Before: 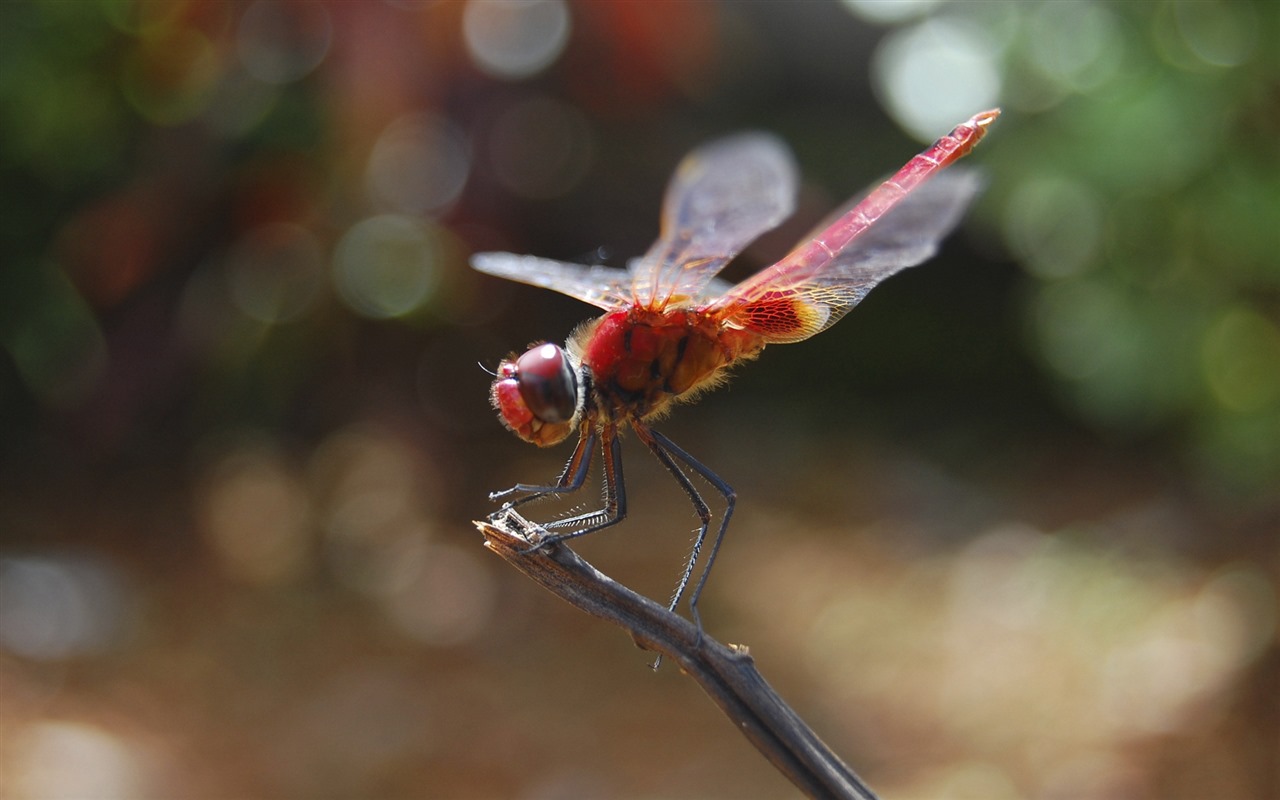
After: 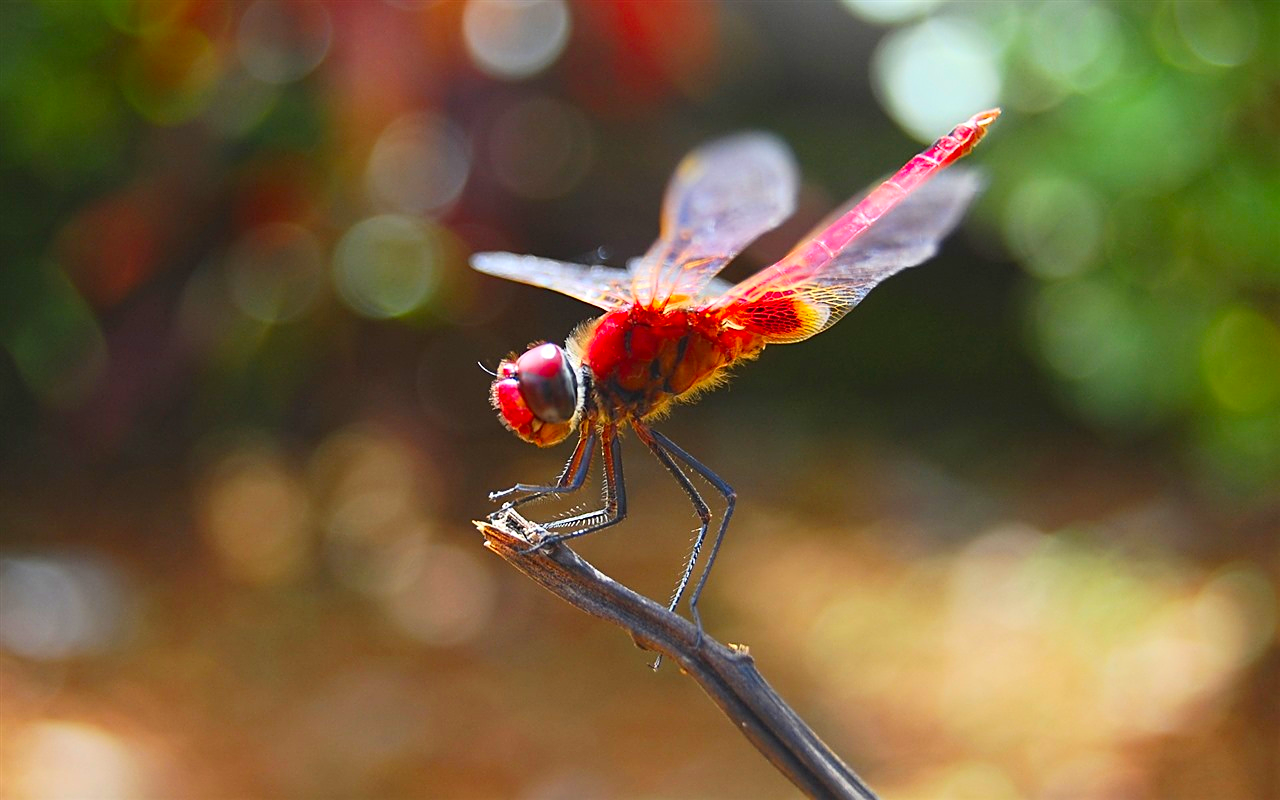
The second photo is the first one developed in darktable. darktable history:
sharpen: on, module defaults
contrast brightness saturation: contrast 0.197, brightness 0.197, saturation 0.787
